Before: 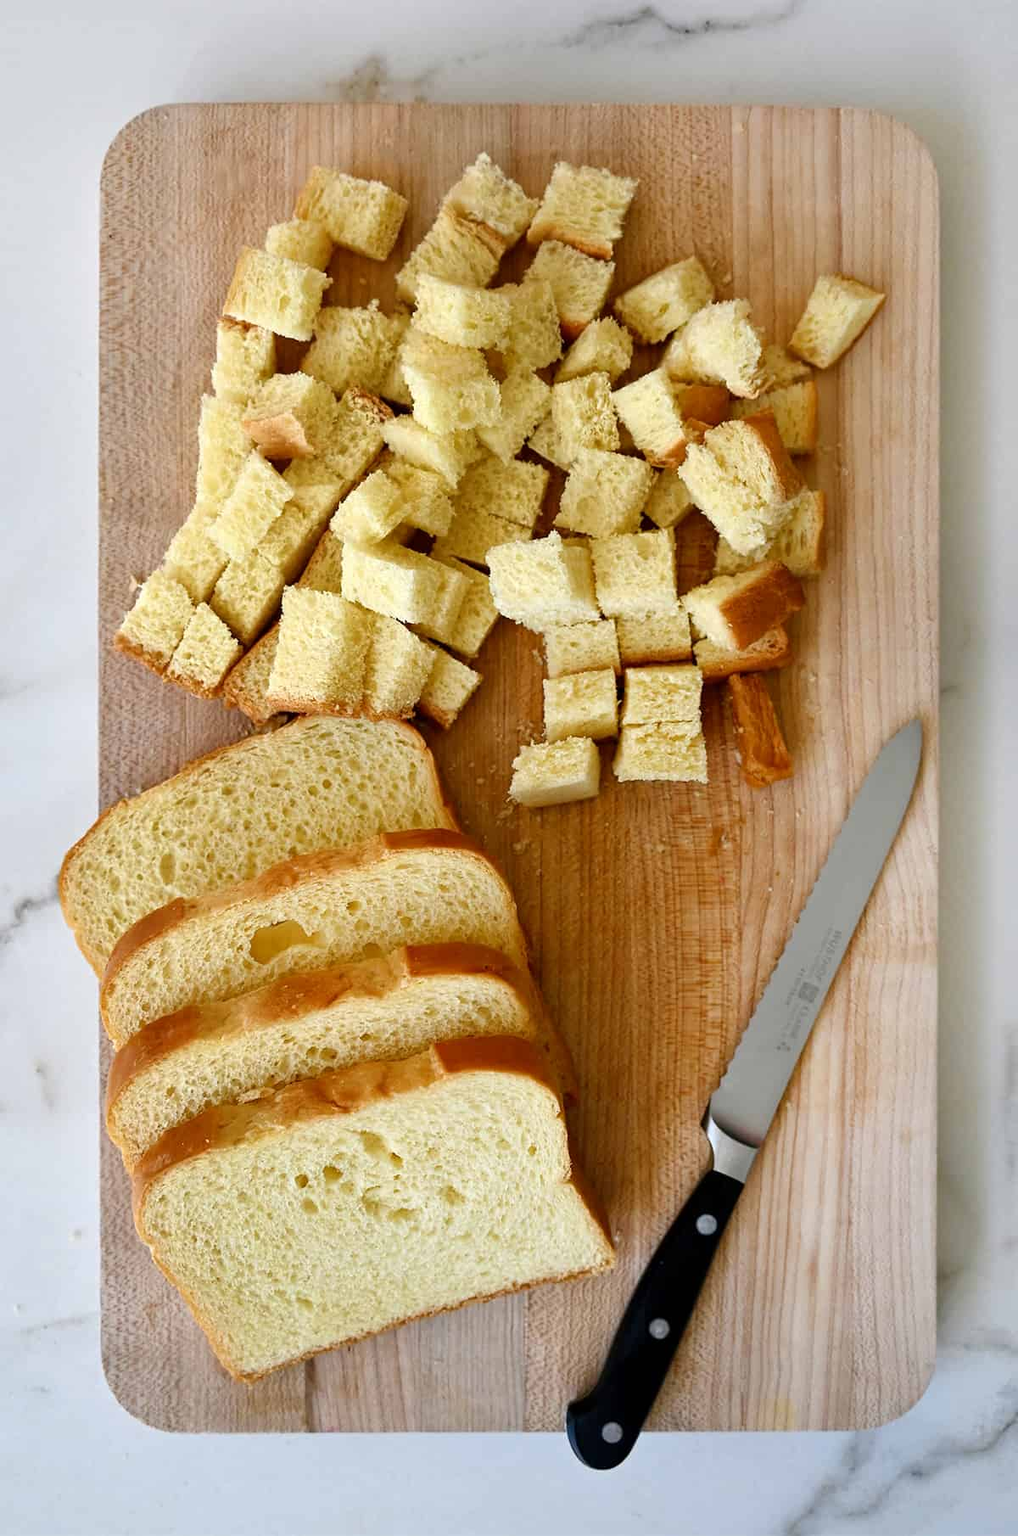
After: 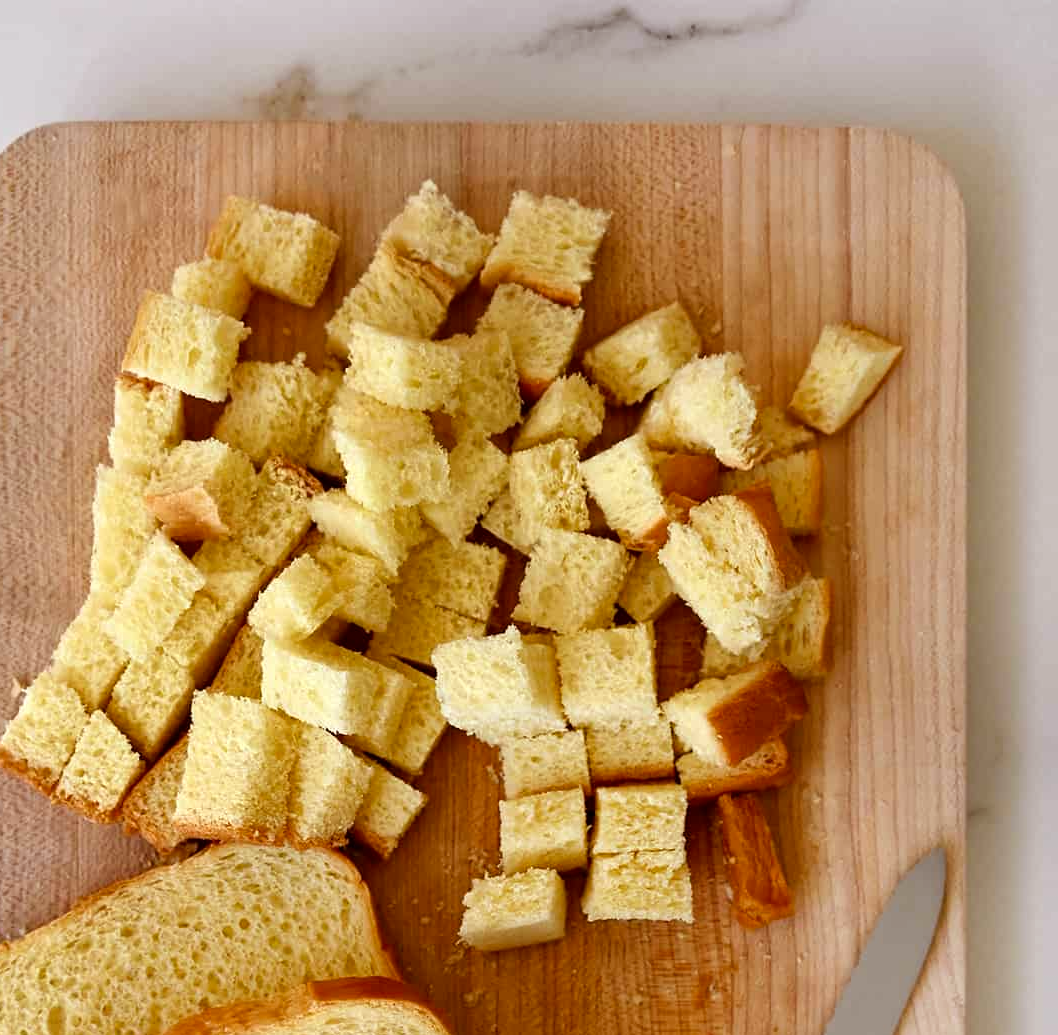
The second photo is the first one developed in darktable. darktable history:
rgb levels: mode RGB, independent channels, levels [[0, 0.5, 1], [0, 0.521, 1], [0, 0.536, 1]]
crop and rotate: left 11.812%, bottom 42.776%
